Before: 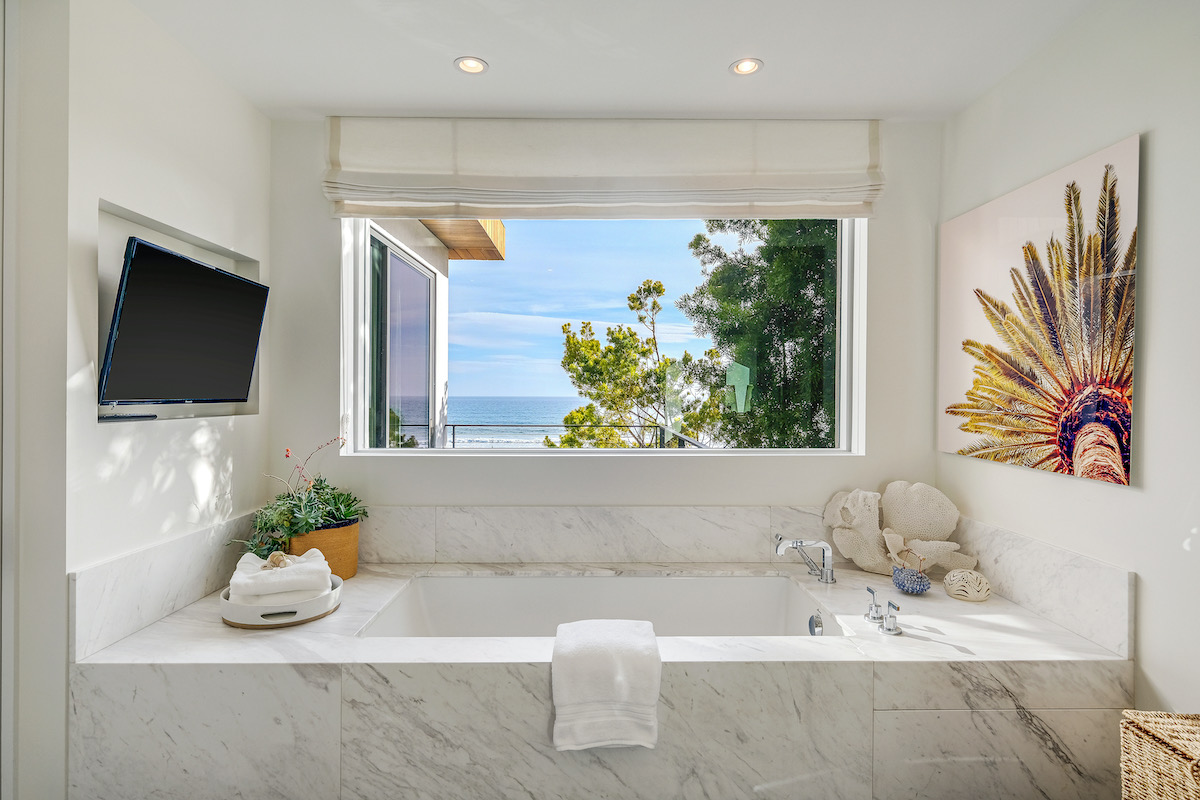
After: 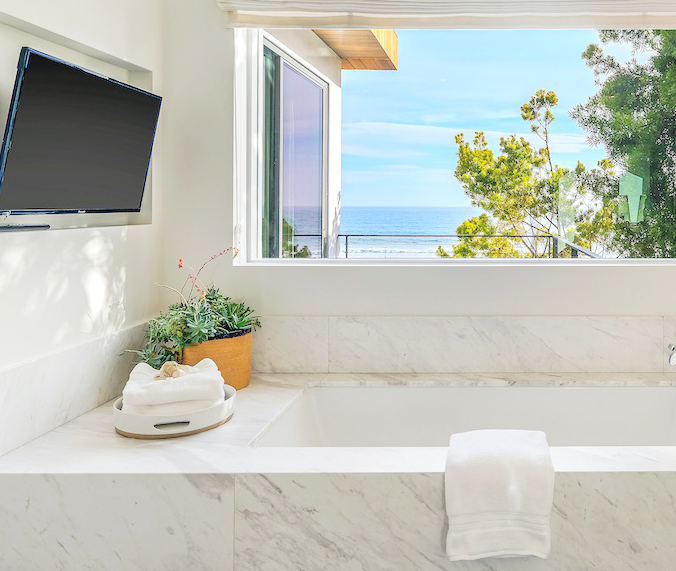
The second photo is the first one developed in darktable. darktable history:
crop: left 8.966%, top 23.852%, right 34.699%, bottom 4.703%
contrast brightness saturation: contrast 0.1, brightness 0.3, saturation 0.14
